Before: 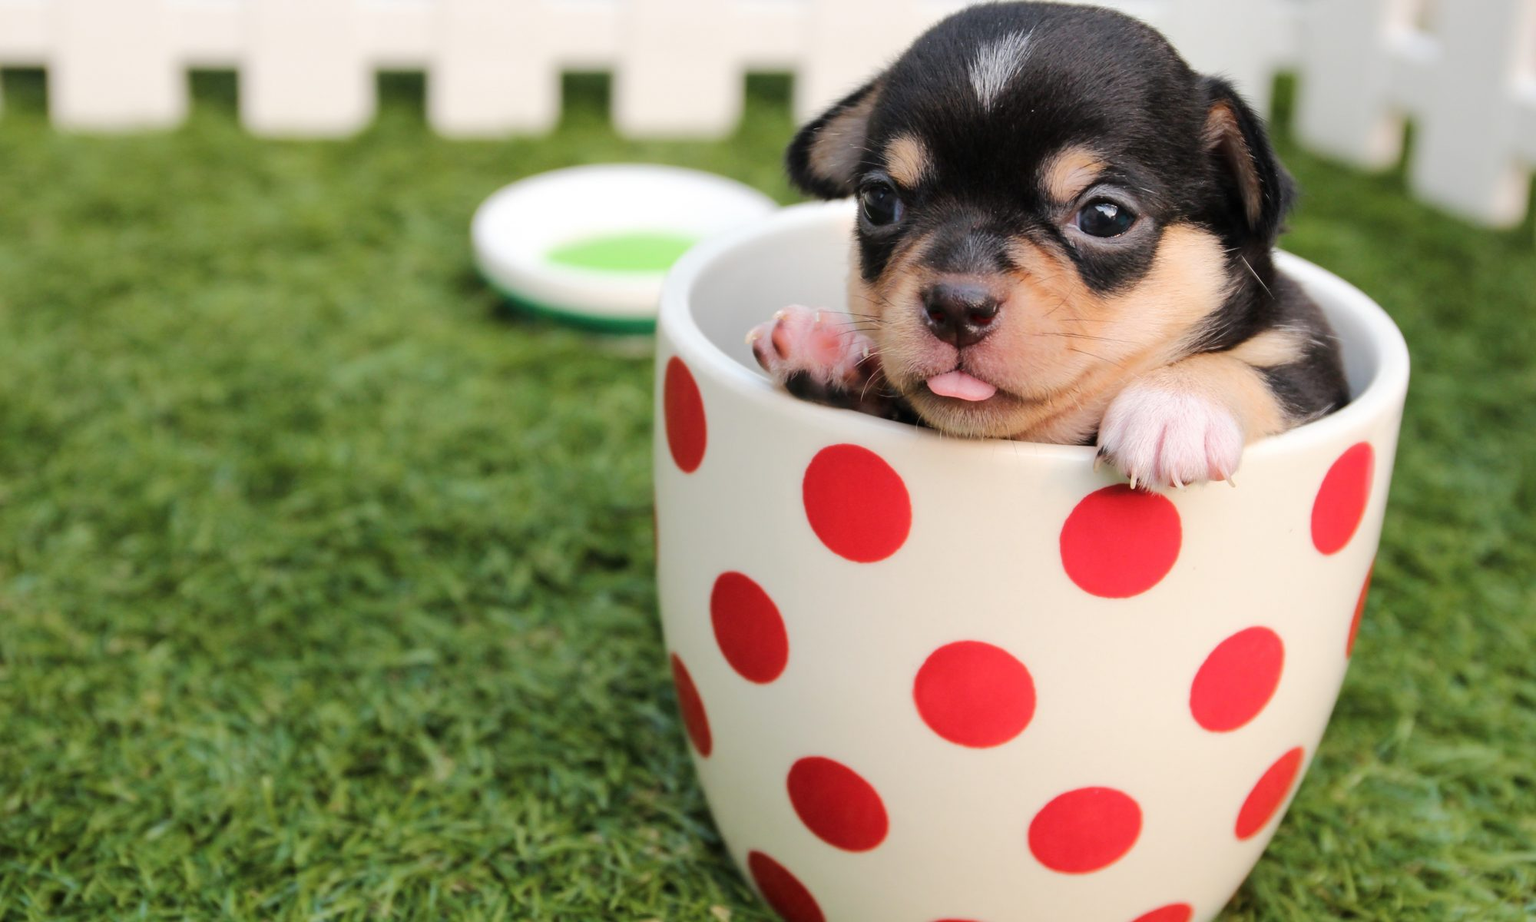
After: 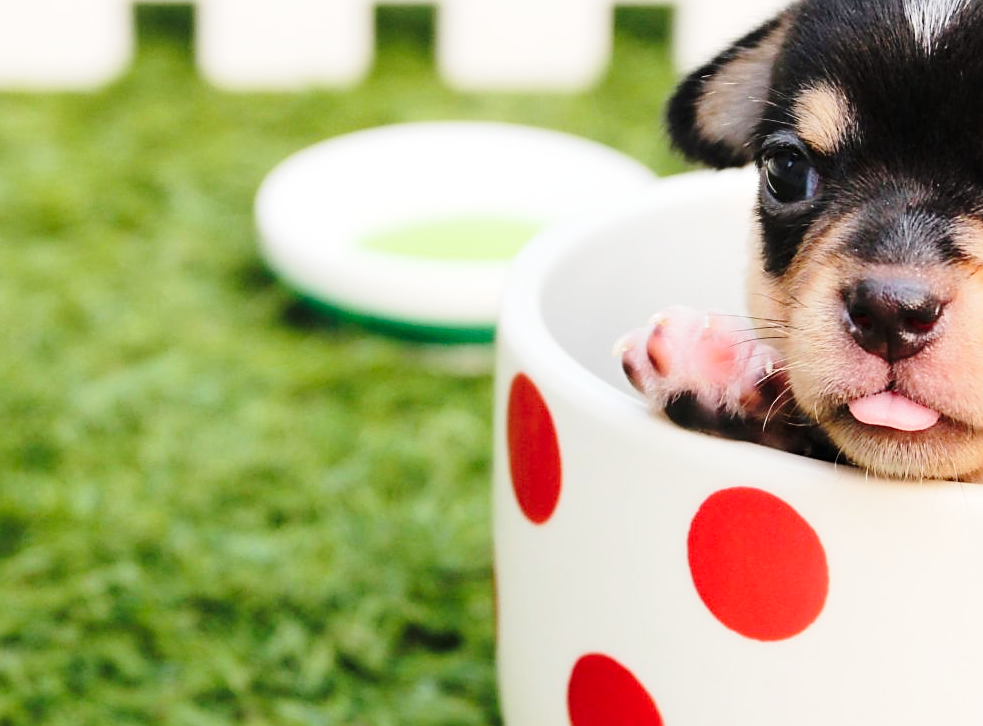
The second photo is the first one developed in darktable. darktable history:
crop: left 17.917%, top 7.664%, right 32.901%, bottom 31.814%
base curve: curves: ch0 [(0, 0) (0.028, 0.03) (0.121, 0.232) (0.46, 0.748) (0.859, 0.968) (1, 1)], preserve colors none
sharpen: on, module defaults
